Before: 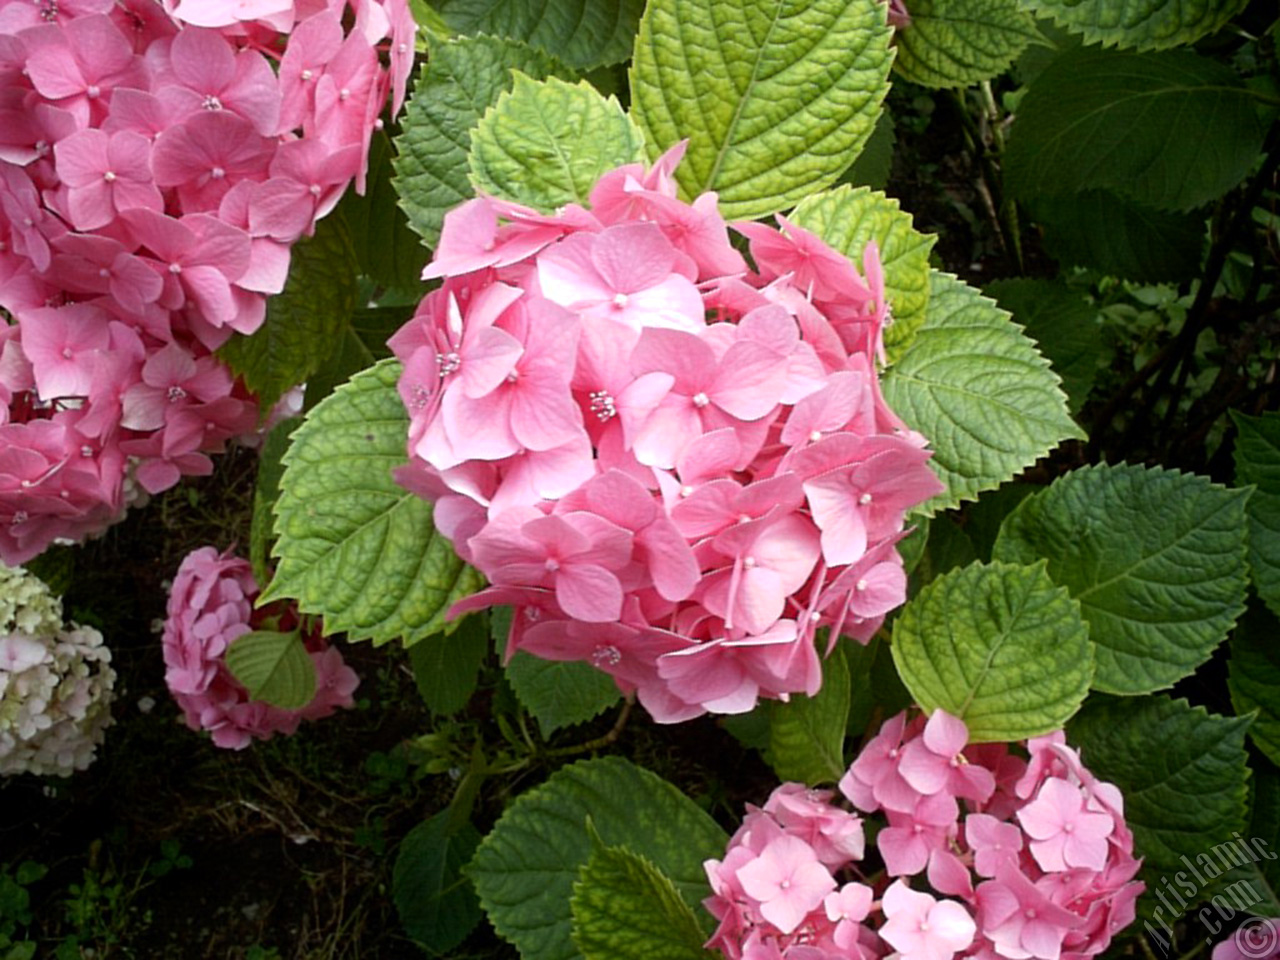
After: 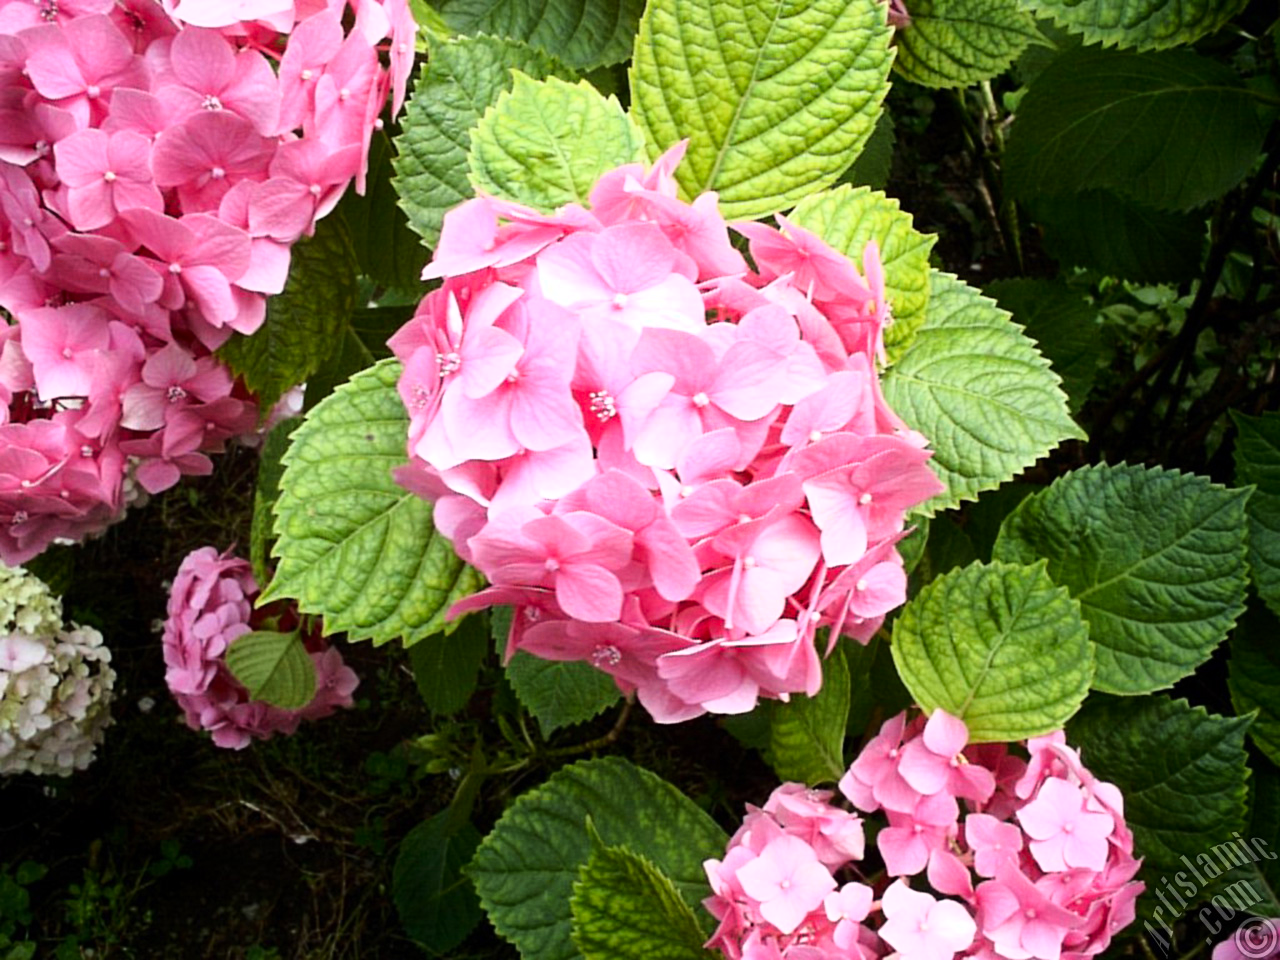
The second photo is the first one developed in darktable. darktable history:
base curve: curves: ch0 [(0, 0) (0.028, 0.03) (0.121, 0.232) (0.46, 0.748) (0.859, 0.968) (1, 1)]
tone curve: curves: ch0 [(0, 0) (0.641, 0.595) (1, 1)], color space Lab, independent channels, preserve colors none
